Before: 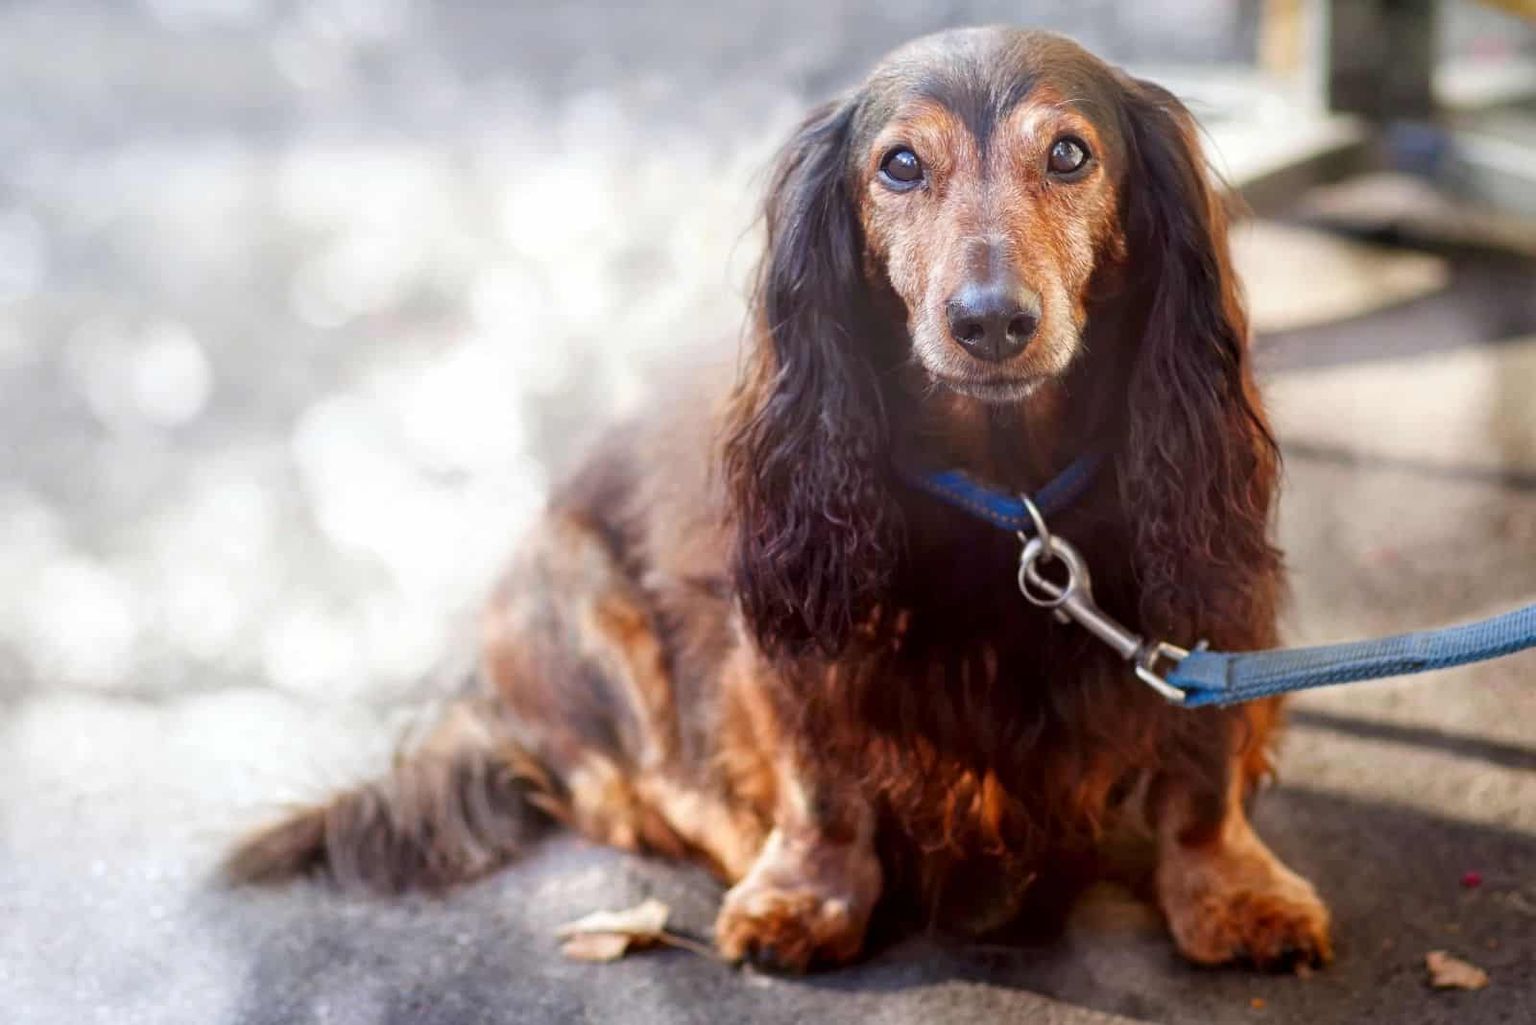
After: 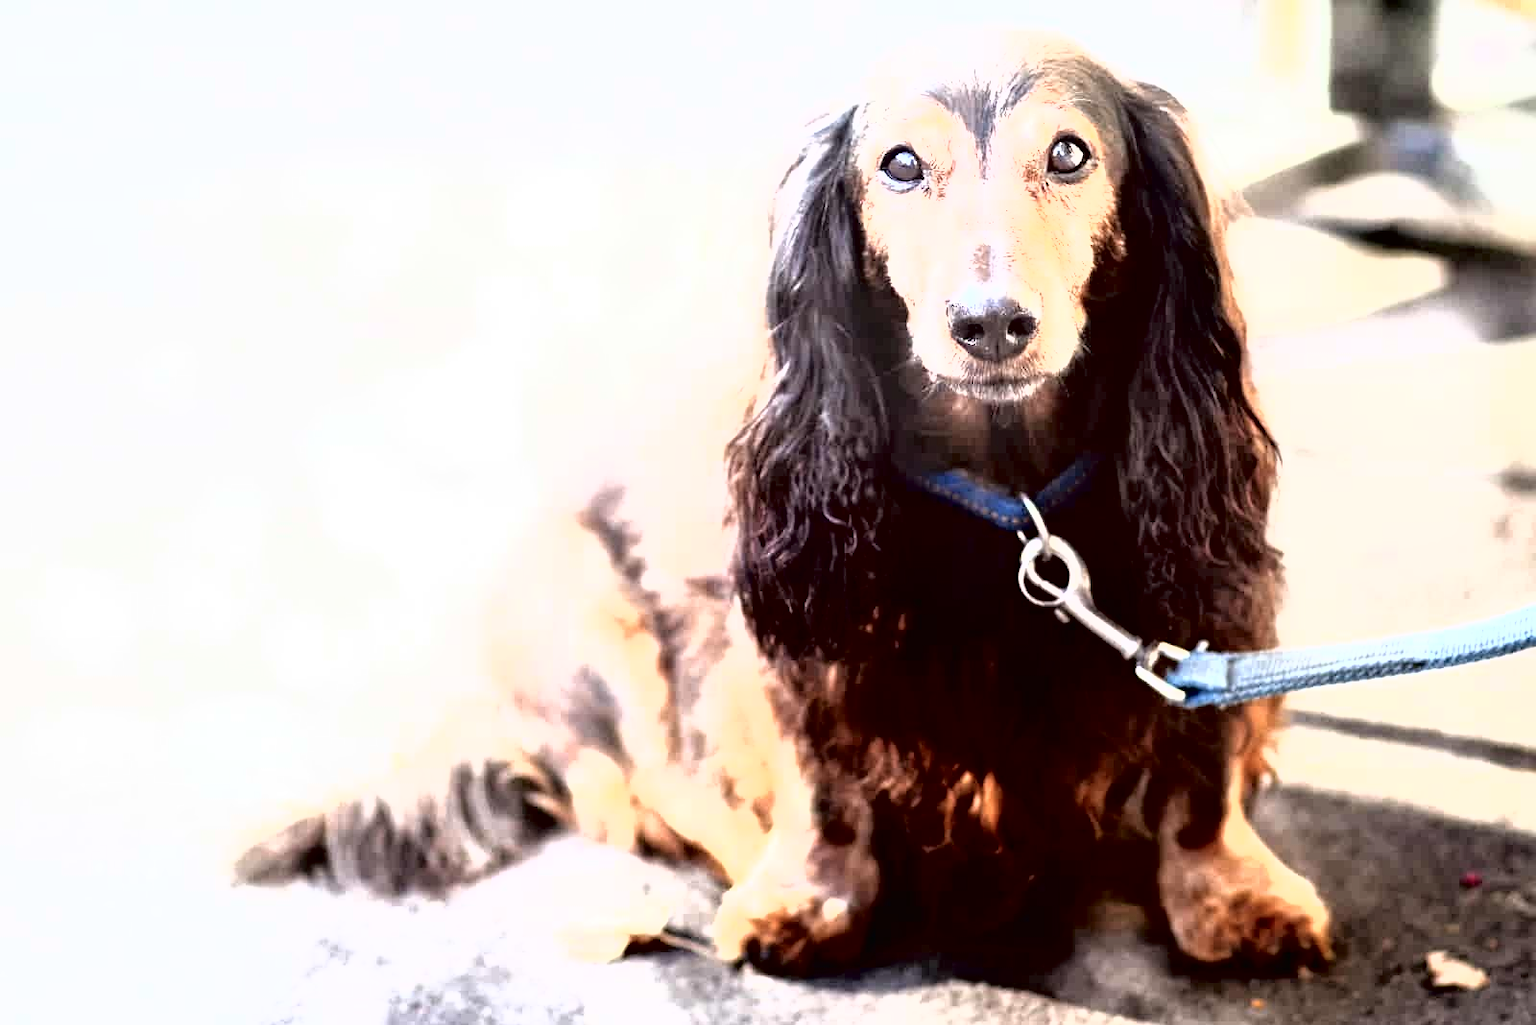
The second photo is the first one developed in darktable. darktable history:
tone curve: curves: ch0 [(0, 0) (0.003, 0.01) (0.011, 0.011) (0.025, 0.008) (0.044, 0.007) (0.069, 0.006) (0.1, 0.005) (0.136, 0.015) (0.177, 0.094) (0.224, 0.241) (0.277, 0.369) (0.335, 0.5) (0.399, 0.648) (0.468, 0.811) (0.543, 0.975) (0.623, 0.989) (0.709, 0.989) (0.801, 0.99) (0.898, 0.99) (1, 1)], color space Lab, independent channels, preserve colors none
